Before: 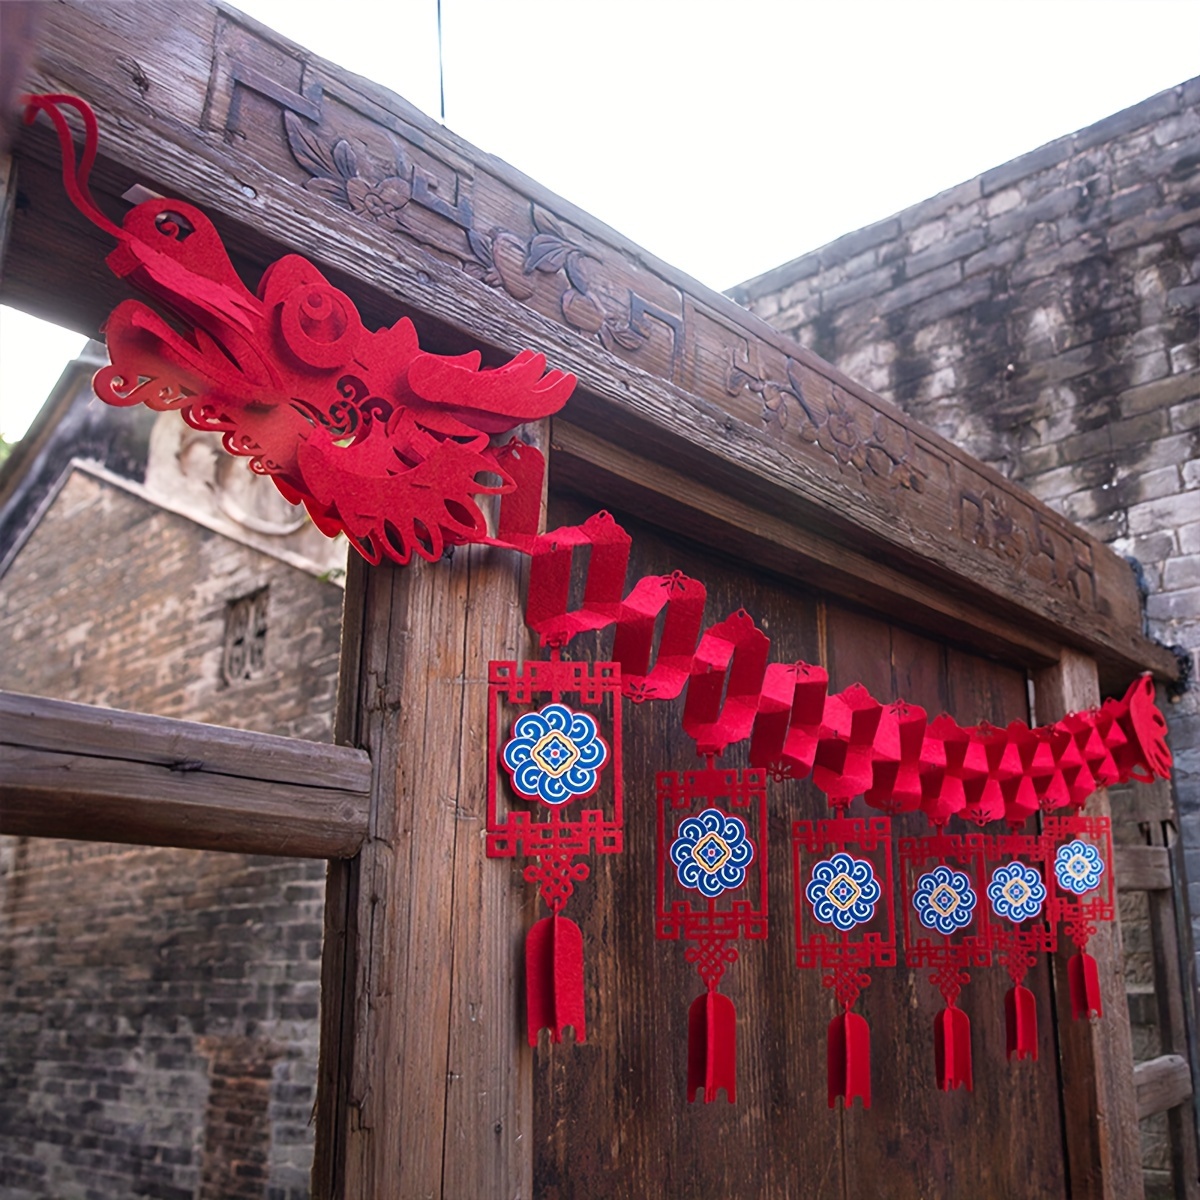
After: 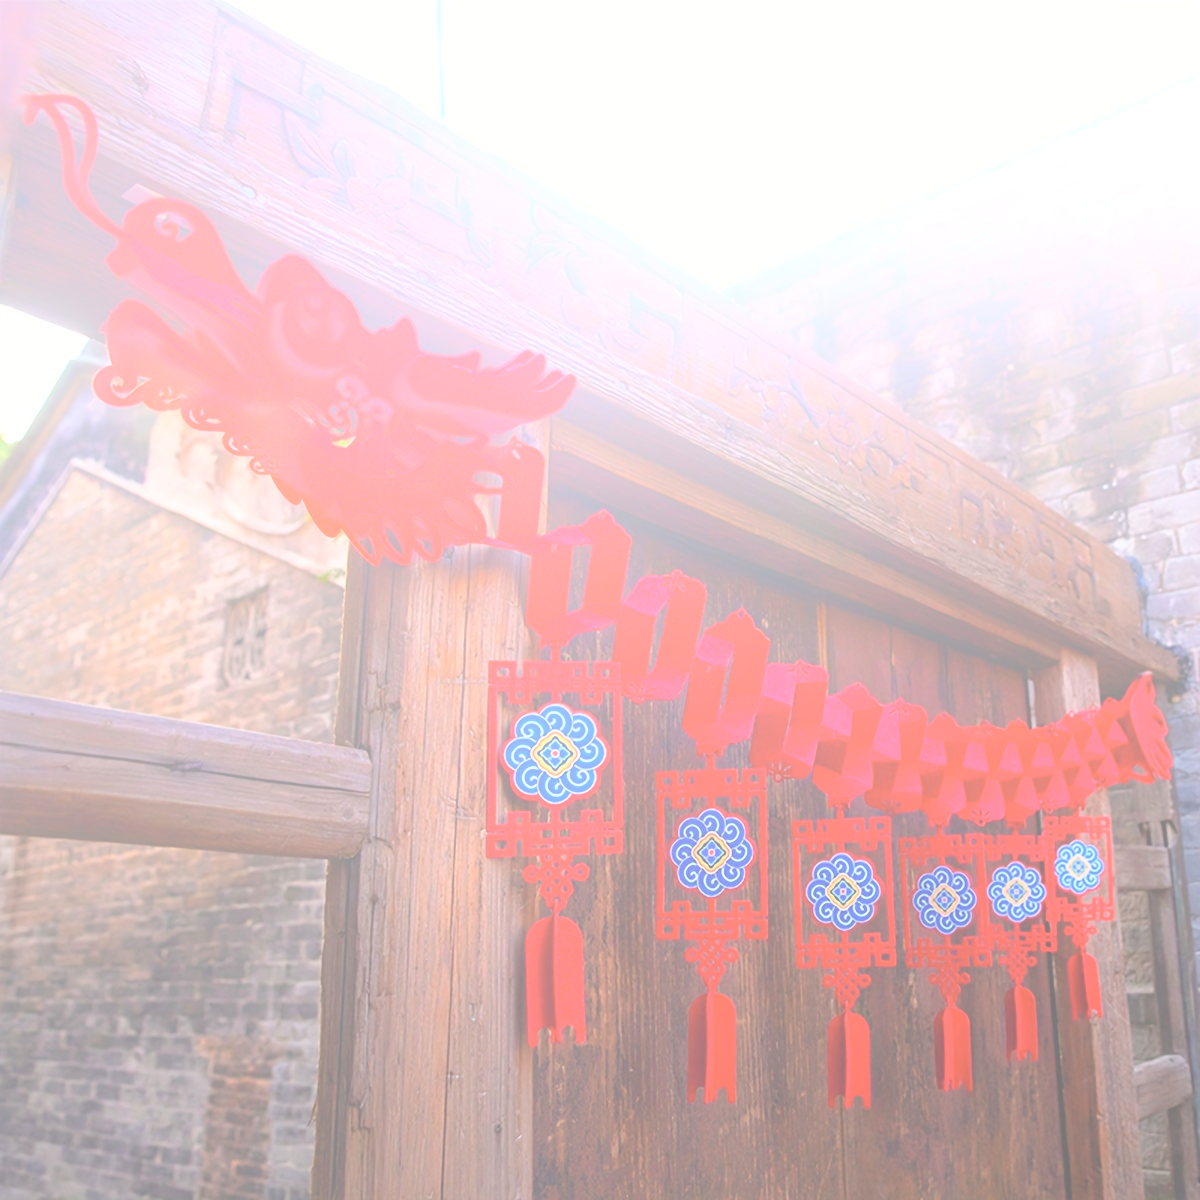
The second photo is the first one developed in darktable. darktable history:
bloom: size 70%, threshold 25%, strength 70%
color zones: curves: ch0 [(0, 0.558) (0.143, 0.559) (0.286, 0.529) (0.429, 0.505) (0.571, 0.5) (0.714, 0.5) (0.857, 0.5) (1, 0.558)]; ch1 [(0, 0.469) (0.01, 0.469) (0.12, 0.446) (0.248, 0.469) (0.5, 0.5) (0.748, 0.5) (0.99, 0.469) (1, 0.469)]
